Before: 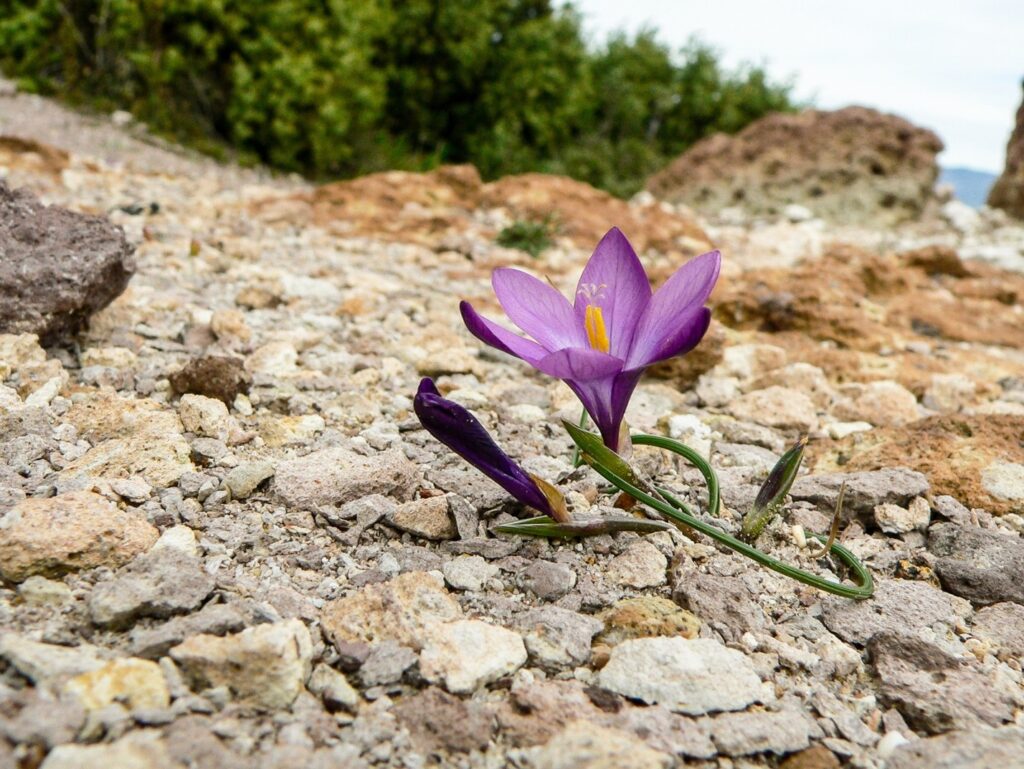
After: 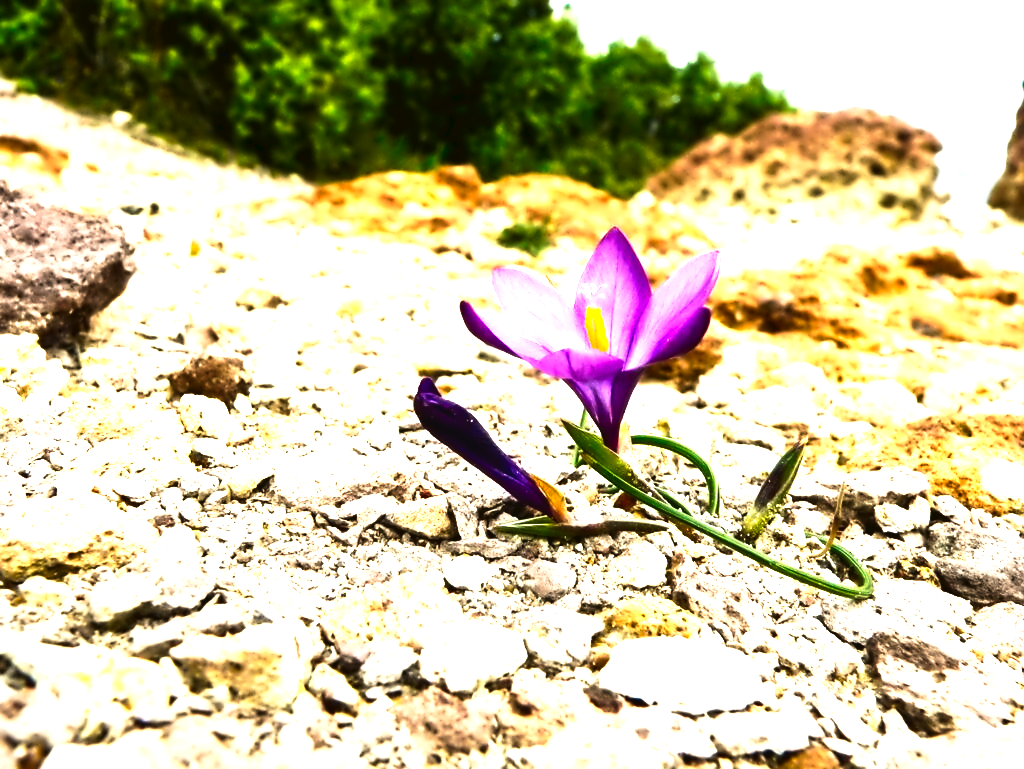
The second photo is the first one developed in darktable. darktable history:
exposure: exposure 0.014 EV, compensate exposure bias true, compensate highlight preservation false
contrast equalizer: y [[0.5 ×6], [0.5 ×6], [0.5 ×6], [0, 0.033, 0.067, 0.1, 0.133, 0.167], [0, 0.05, 0.1, 0.15, 0.2, 0.25]]
tone curve: curves: ch0 [(0, 0) (0.003, 0.023) (0.011, 0.024) (0.025, 0.026) (0.044, 0.035) (0.069, 0.05) (0.1, 0.071) (0.136, 0.098) (0.177, 0.135) (0.224, 0.172) (0.277, 0.227) (0.335, 0.296) (0.399, 0.372) (0.468, 0.462) (0.543, 0.58) (0.623, 0.697) (0.709, 0.789) (0.801, 0.86) (0.898, 0.918) (1, 1)], preserve colors none
contrast brightness saturation: contrast 0.179, saturation 0.306
levels: levels [0, 0.374, 0.749]
